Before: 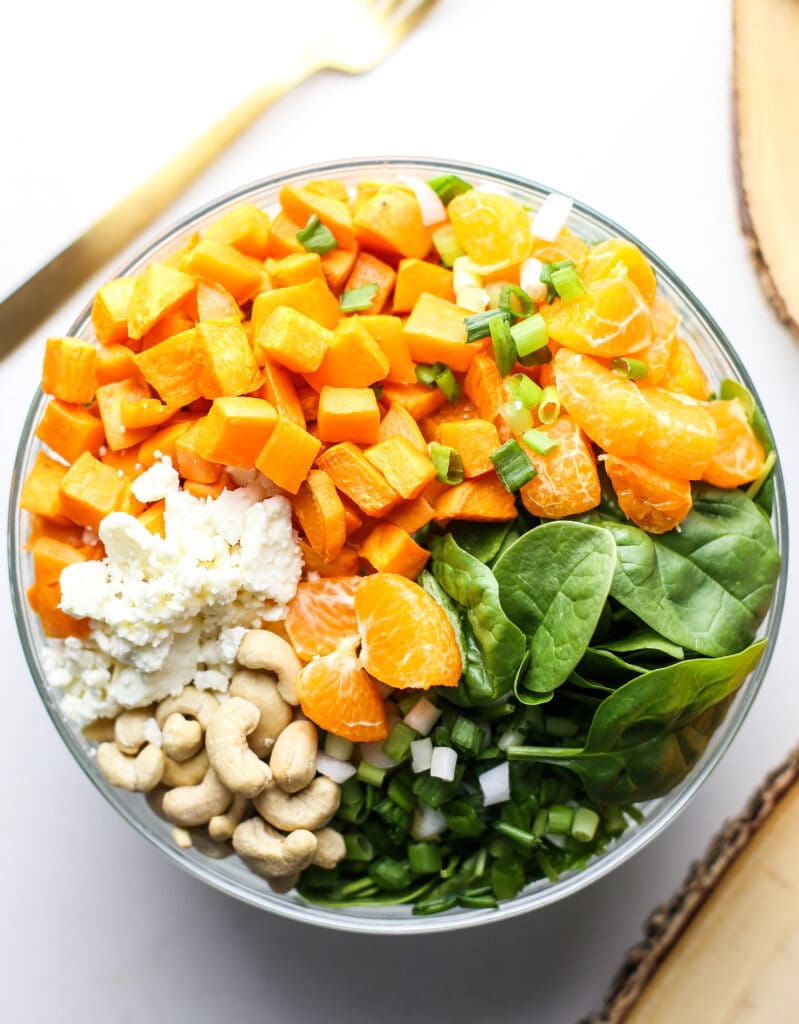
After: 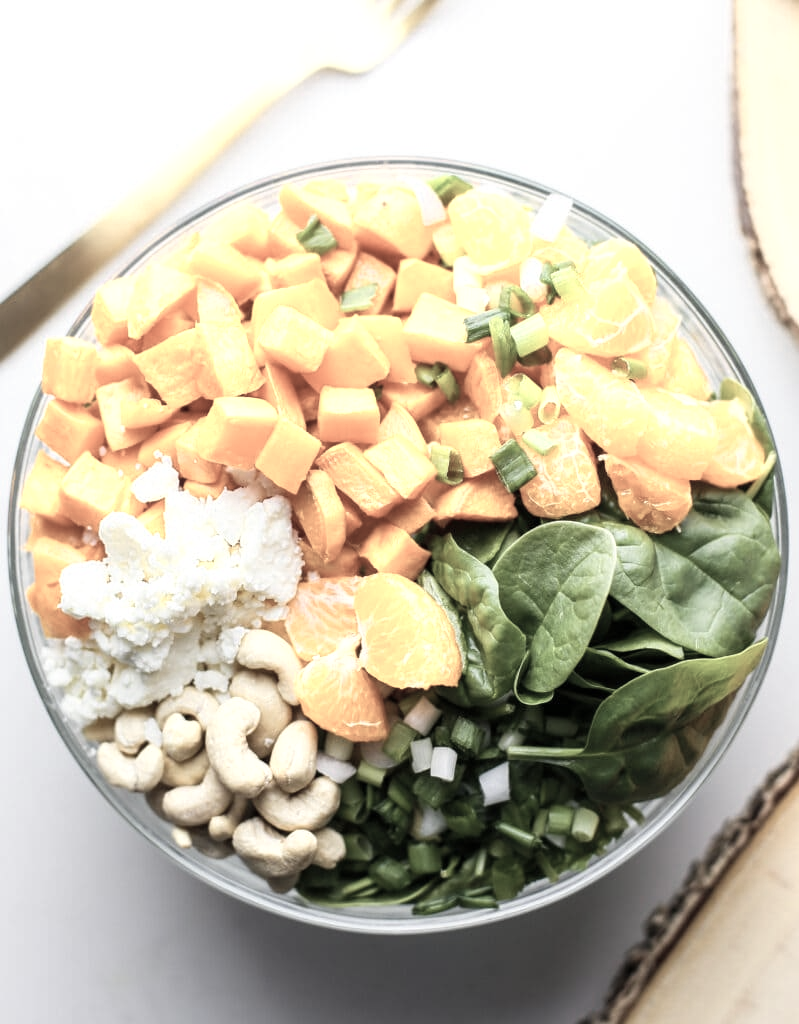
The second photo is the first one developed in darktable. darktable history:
haze removal: strength 0.298, distance 0.248, compatibility mode true, adaptive false
color zones: curves: ch0 [(0, 0.6) (0.129, 0.585) (0.193, 0.596) (0.429, 0.5) (0.571, 0.5) (0.714, 0.5) (0.857, 0.5) (1, 0.6)]; ch1 [(0, 0.453) (0.112, 0.245) (0.213, 0.252) (0.429, 0.233) (0.571, 0.231) (0.683, 0.242) (0.857, 0.296) (1, 0.453)]
